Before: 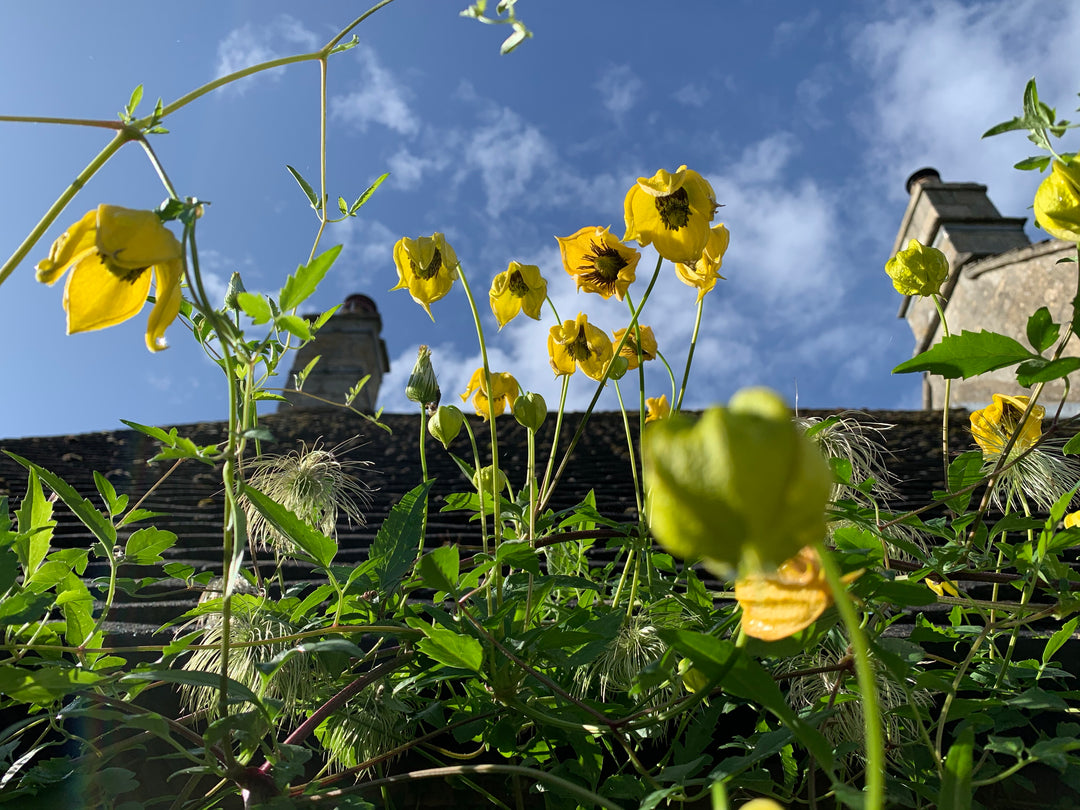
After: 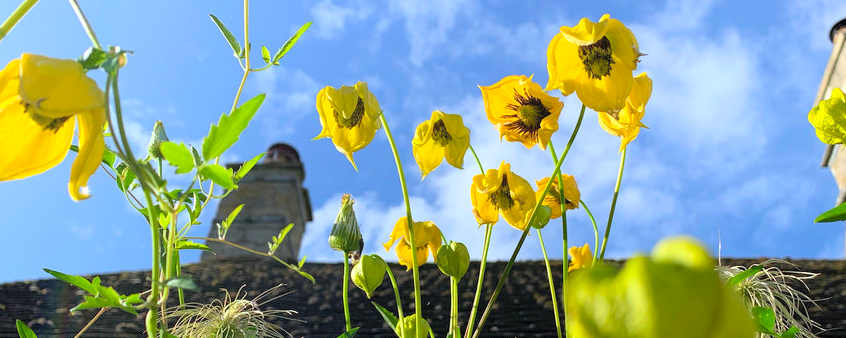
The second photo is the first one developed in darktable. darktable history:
crop: left 7.187%, top 18.698%, right 14.44%, bottom 39.516%
shadows and highlights: shadows -38.4, highlights 63.62, soften with gaussian
contrast brightness saturation: contrast 0.067, brightness 0.179, saturation 0.412
exposure: exposure 0.132 EV, compensate highlight preservation false
